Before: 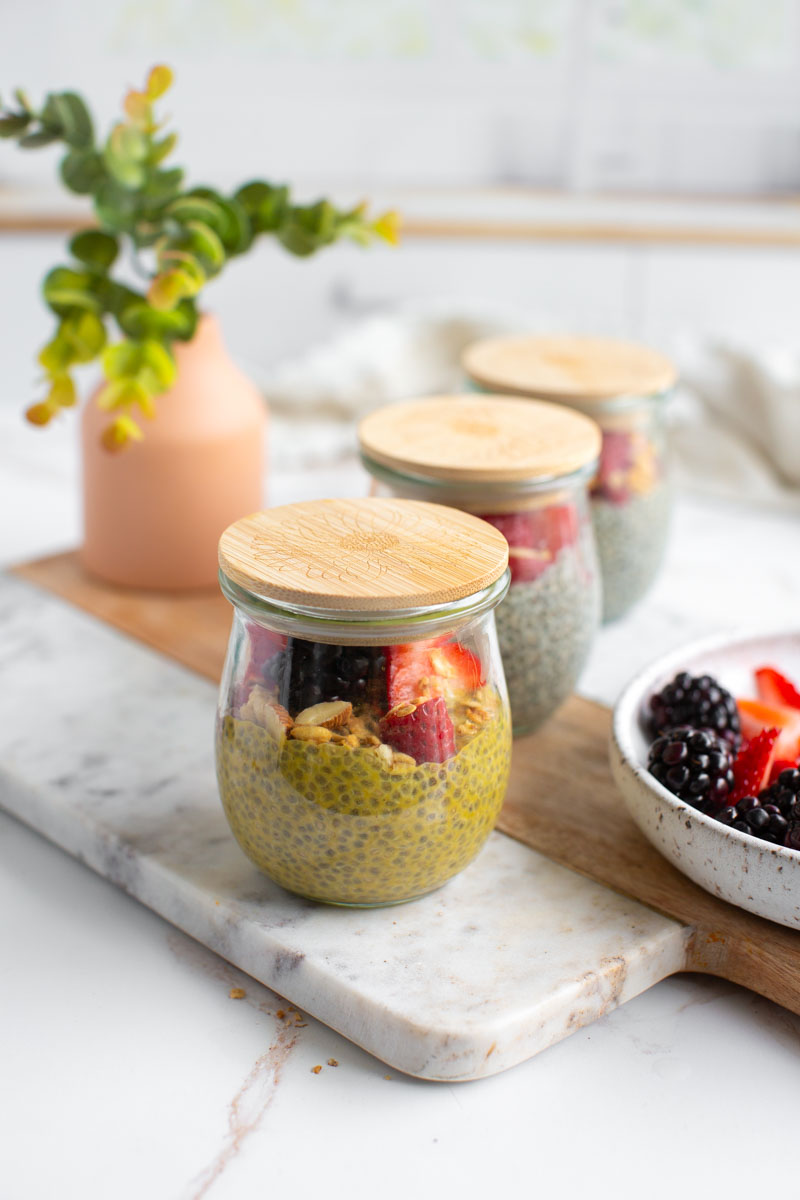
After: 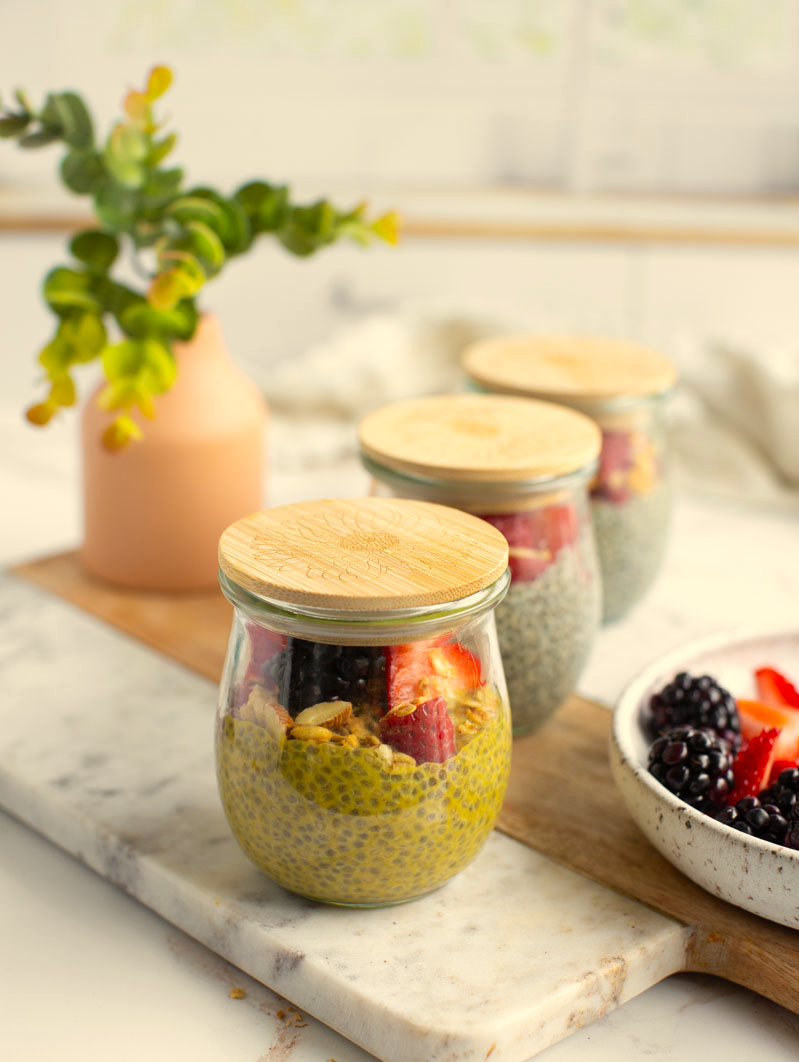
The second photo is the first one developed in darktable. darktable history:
crop and rotate: top 0%, bottom 11.461%
color correction: highlights a* 1.4, highlights b* 17.25
